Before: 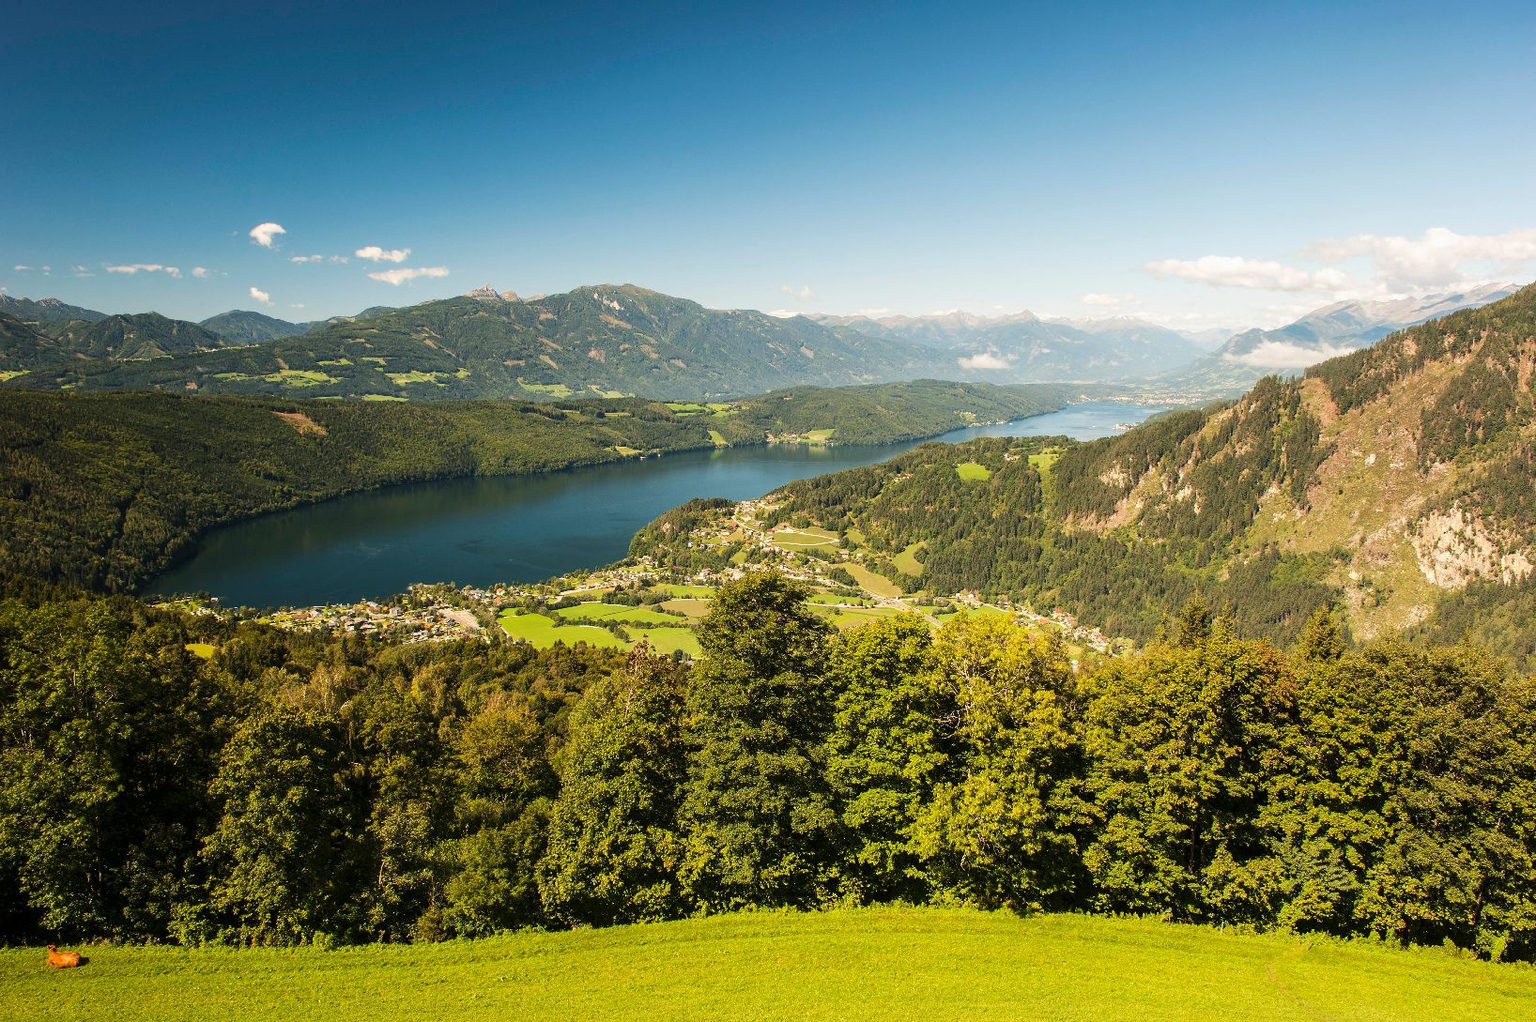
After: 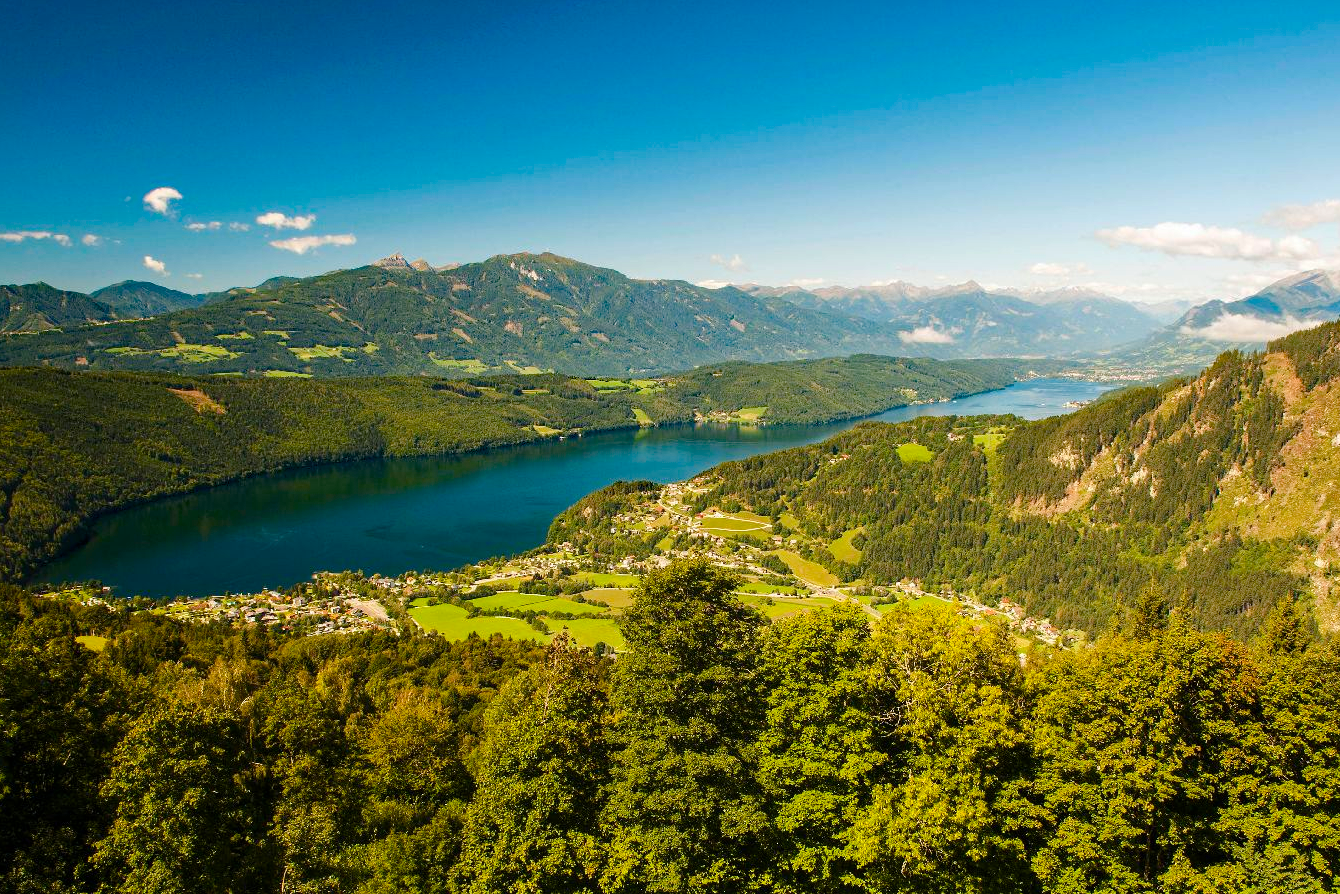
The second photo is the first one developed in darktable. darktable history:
haze removal: strength 0.511, distance 0.434, compatibility mode true, adaptive false
crop and rotate: left 7.485%, top 4.677%, right 10.589%, bottom 13.173%
color balance rgb: perceptual saturation grading › global saturation 34.643%, perceptual saturation grading › highlights -25.427%, perceptual saturation grading › shadows 25.571%
